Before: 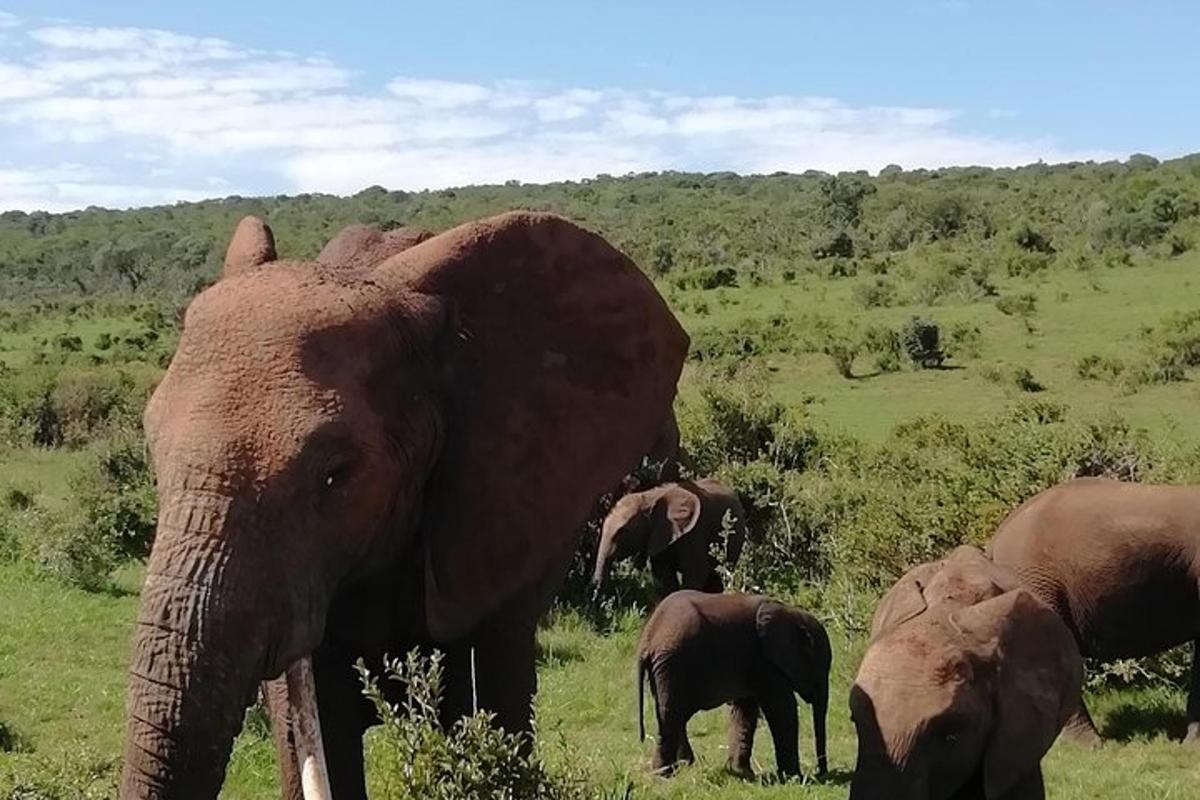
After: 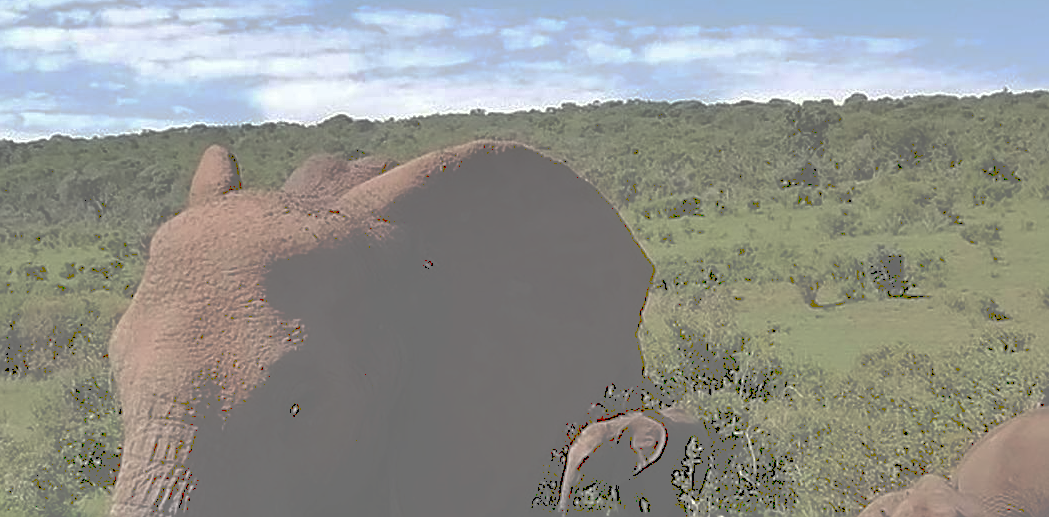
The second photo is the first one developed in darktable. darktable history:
sharpen: on, module defaults
crop: left 2.923%, top 8.99%, right 9.611%, bottom 26.279%
tone curve: curves: ch0 [(0, 0) (0.003, 0.453) (0.011, 0.457) (0.025, 0.457) (0.044, 0.463) (0.069, 0.464) (0.1, 0.471) (0.136, 0.475) (0.177, 0.481) (0.224, 0.486) (0.277, 0.496) (0.335, 0.515) (0.399, 0.544) (0.468, 0.577) (0.543, 0.621) (0.623, 0.67) (0.709, 0.73) (0.801, 0.788) (0.898, 0.848) (1, 1)], preserve colors none
shadows and highlights: low approximation 0.01, soften with gaussian
